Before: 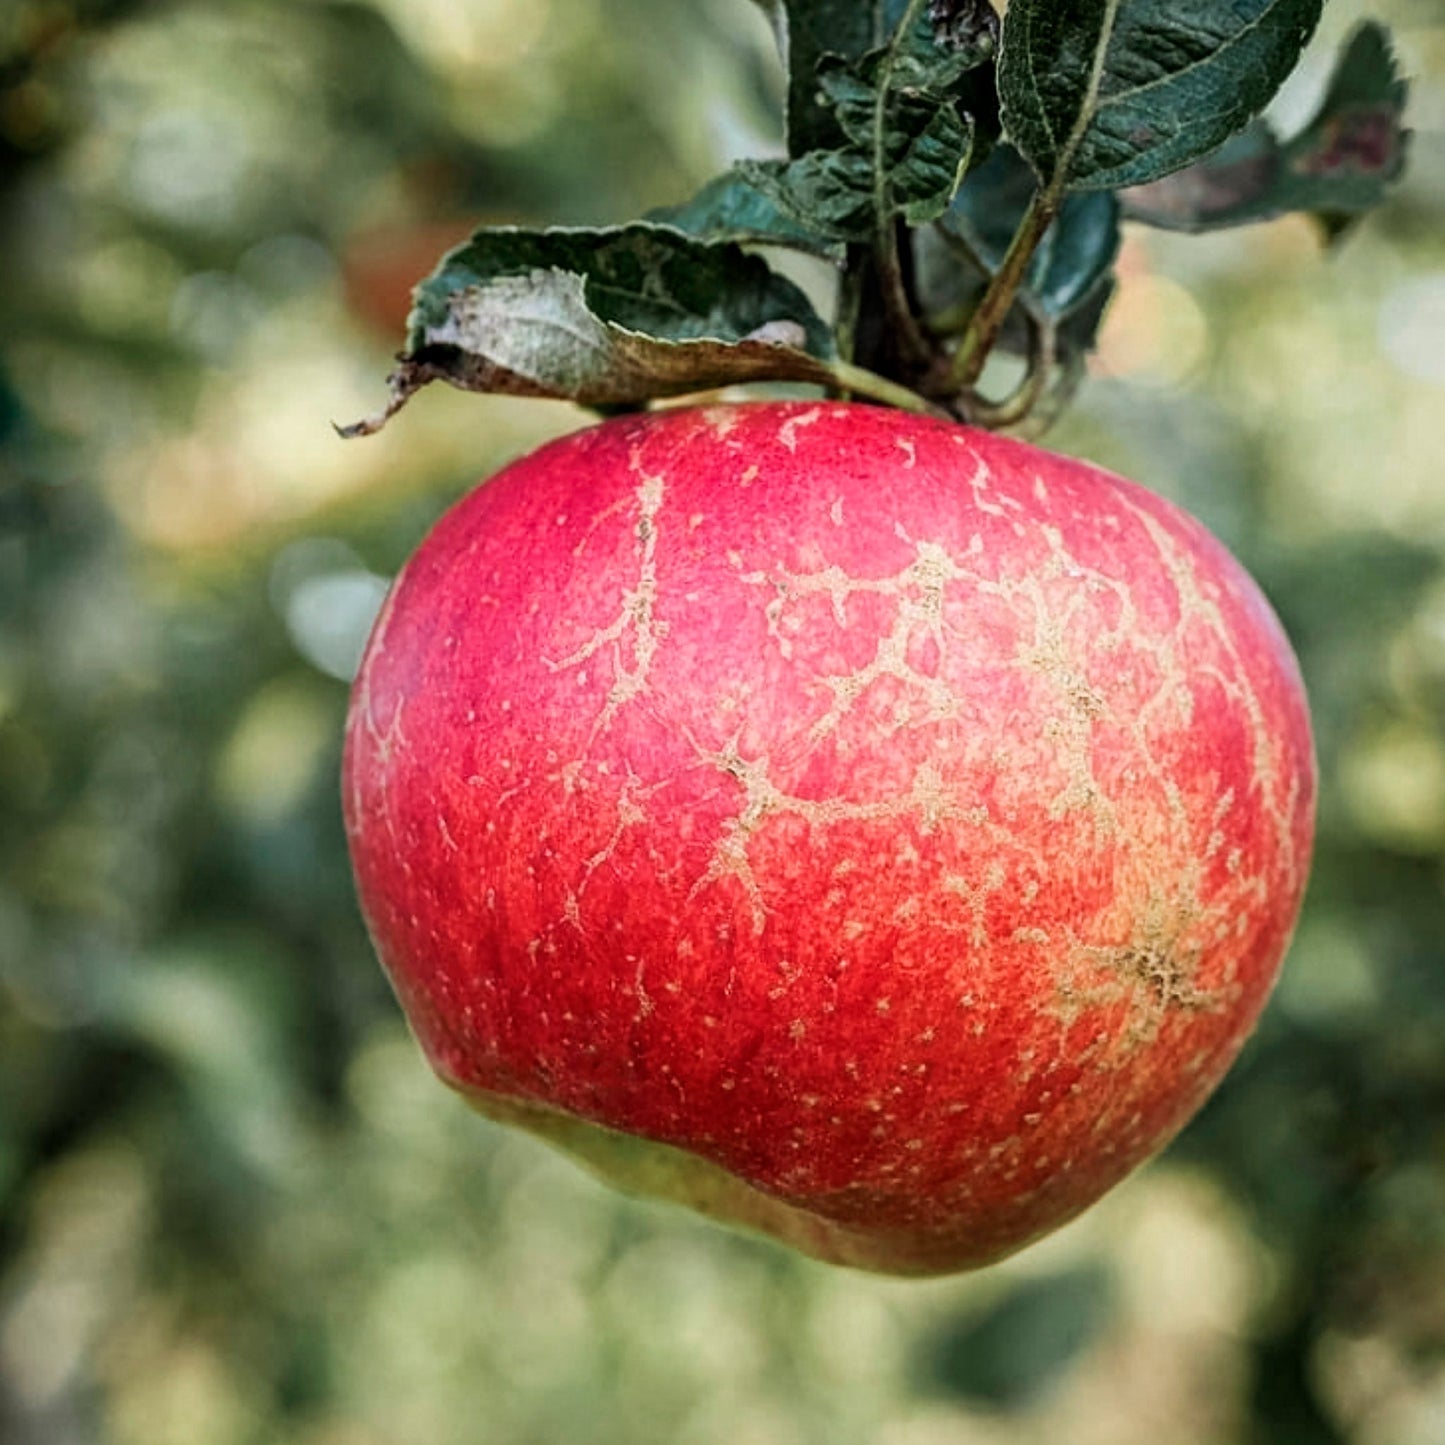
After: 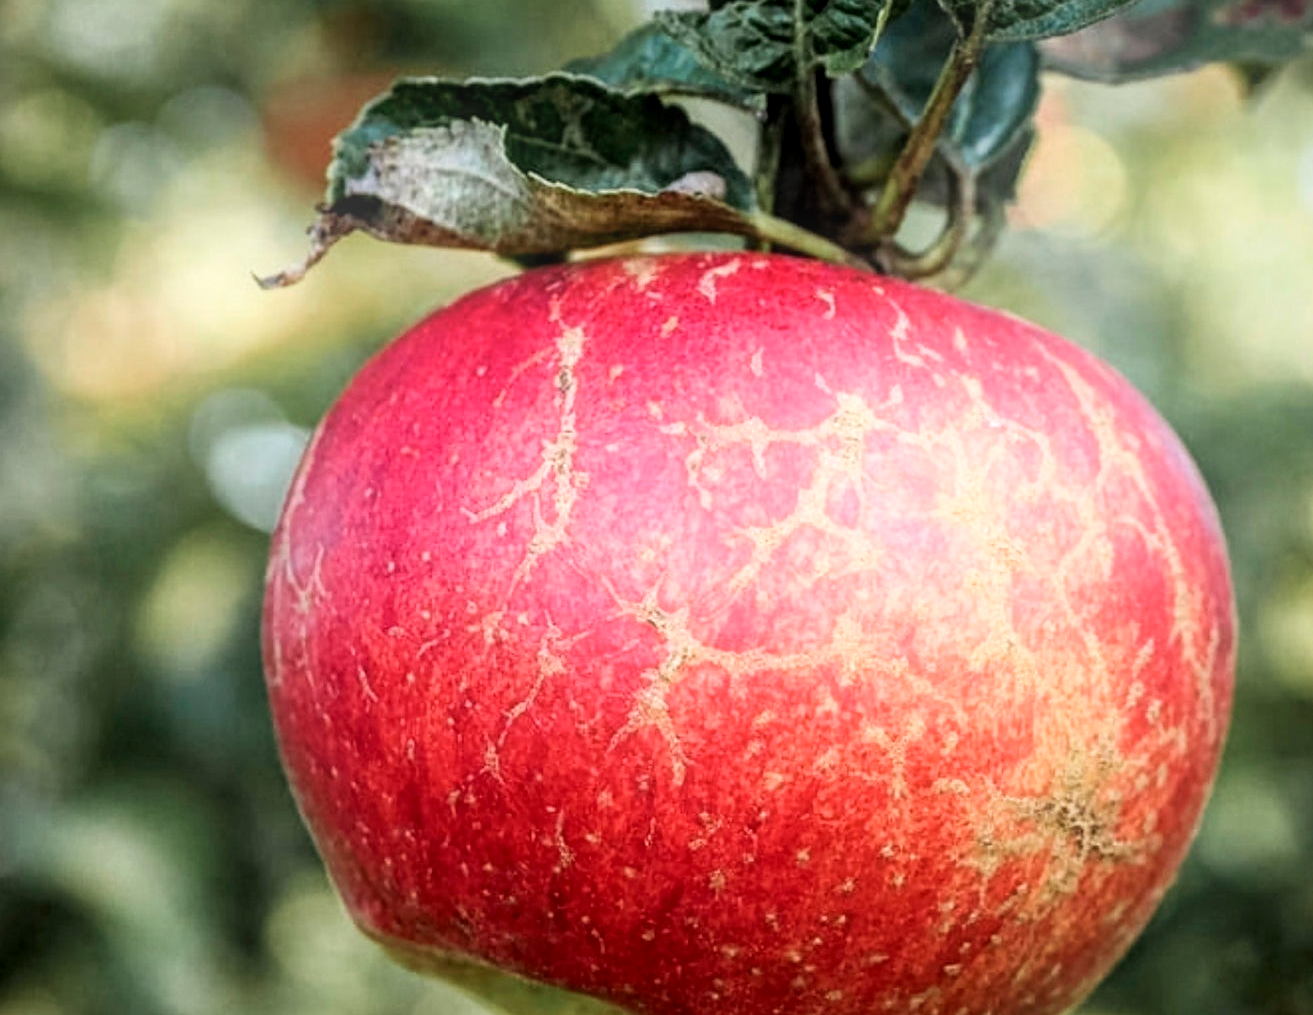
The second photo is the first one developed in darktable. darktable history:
crop: left 5.596%, top 10.314%, right 3.534%, bottom 19.395%
local contrast: on, module defaults
bloom: threshold 82.5%, strength 16.25%
